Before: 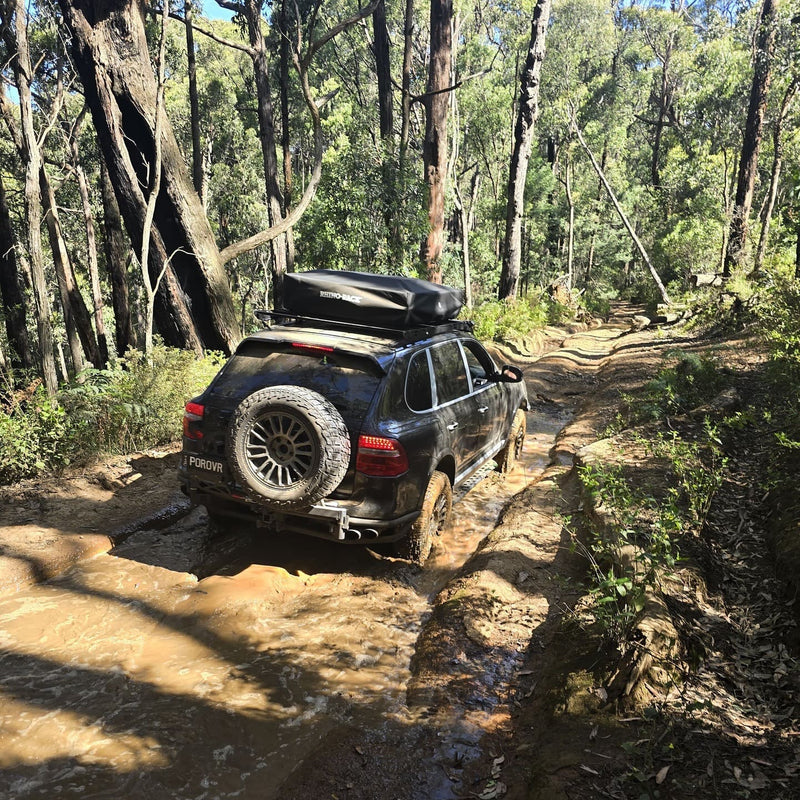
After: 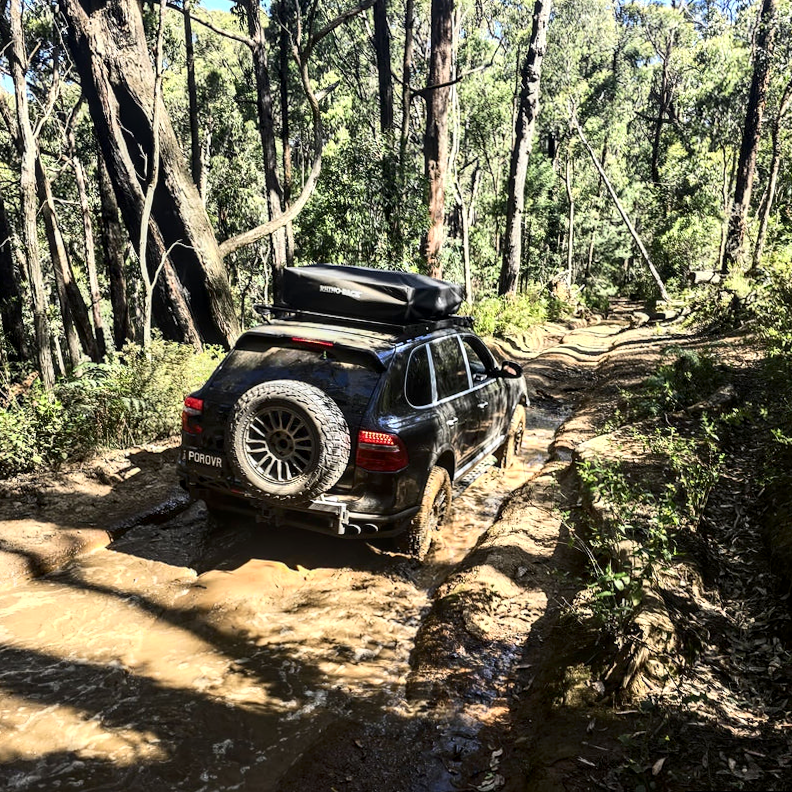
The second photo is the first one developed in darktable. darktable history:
local contrast: detail 144%
rotate and perspective: rotation 0.174°, lens shift (vertical) 0.013, lens shift (horizontal) 0.019, shear 0.001, automatic cropping original format, crop left 0.007, crop right 0.991, crop top 0.016, crop bottom 0.997
contrast brightness saturation: contrast 0.28
